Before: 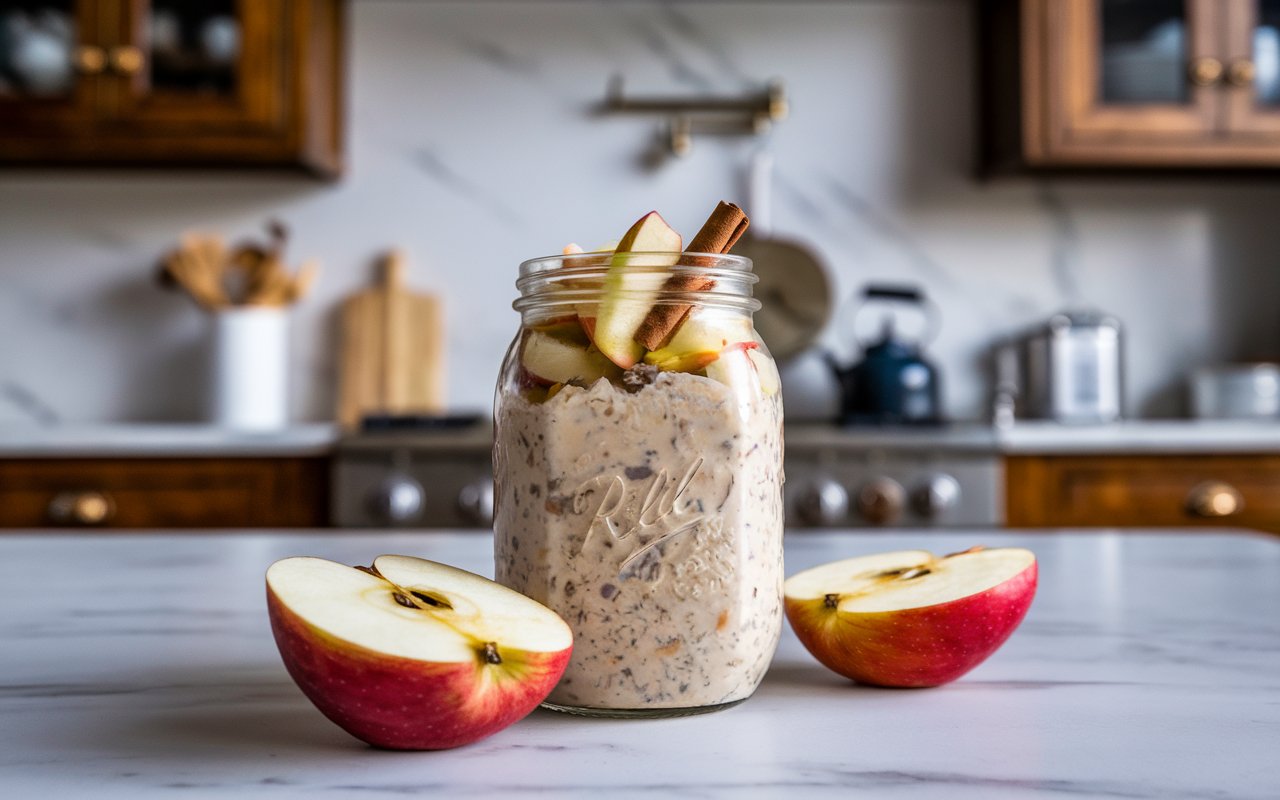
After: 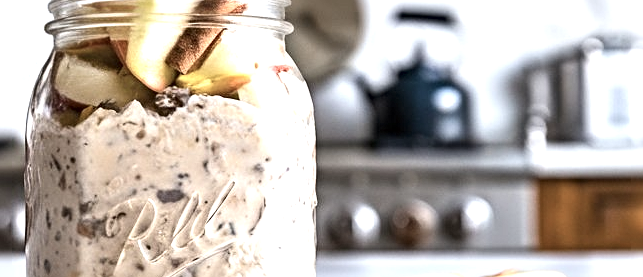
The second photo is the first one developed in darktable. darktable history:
crop: left 36.607%, top 34.735%, right 13.146%, bottom 30.611%
exposure: black level correction 0, exposure 1 EV, compensate highlight preservation false
sharpen: radius 4.883
contrast brightness saturation: contrast 0.1, saturation -0.36
